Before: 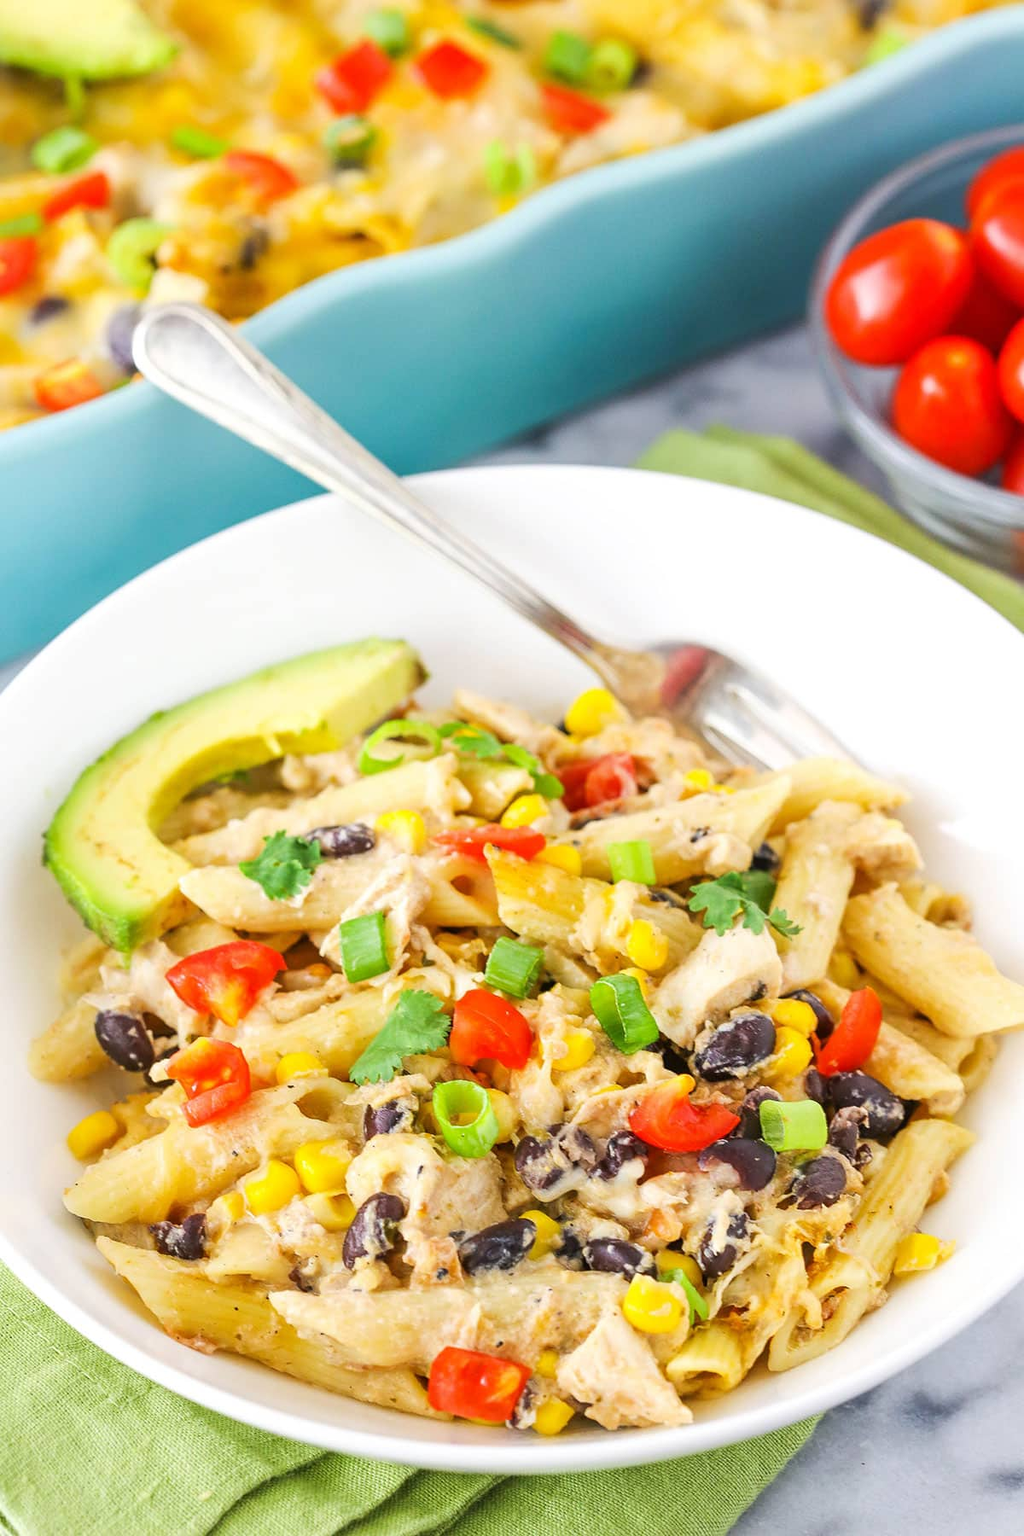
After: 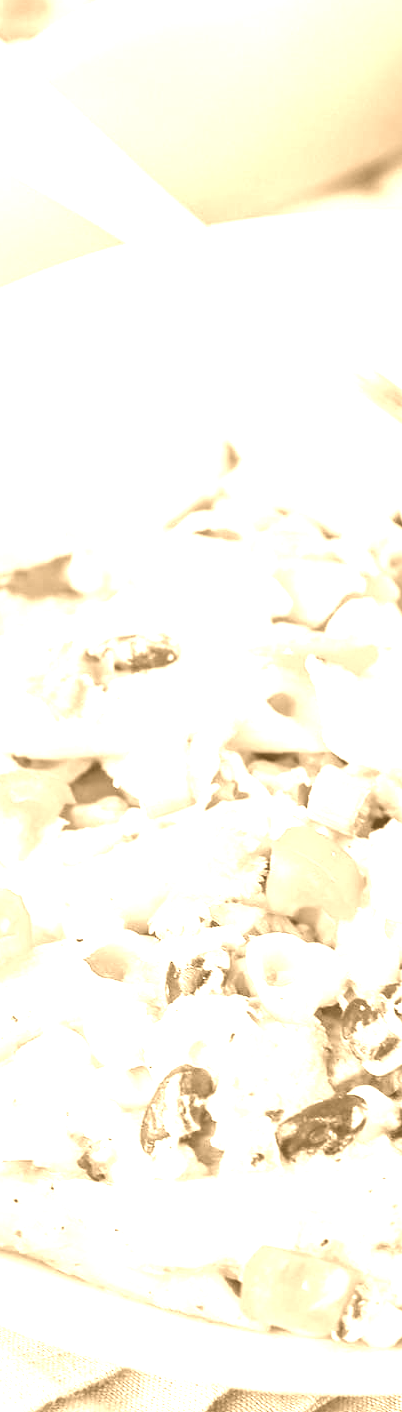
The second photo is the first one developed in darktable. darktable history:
tone equalizer: on, module defaults
exposure: exposure 0.921 EV, compensate highlight preservation false
colorize: hue 28.8°, source mix 100%
crop and rotate: left 21.77%, top 18.528%, right 44.676%, bottom 2.997%
